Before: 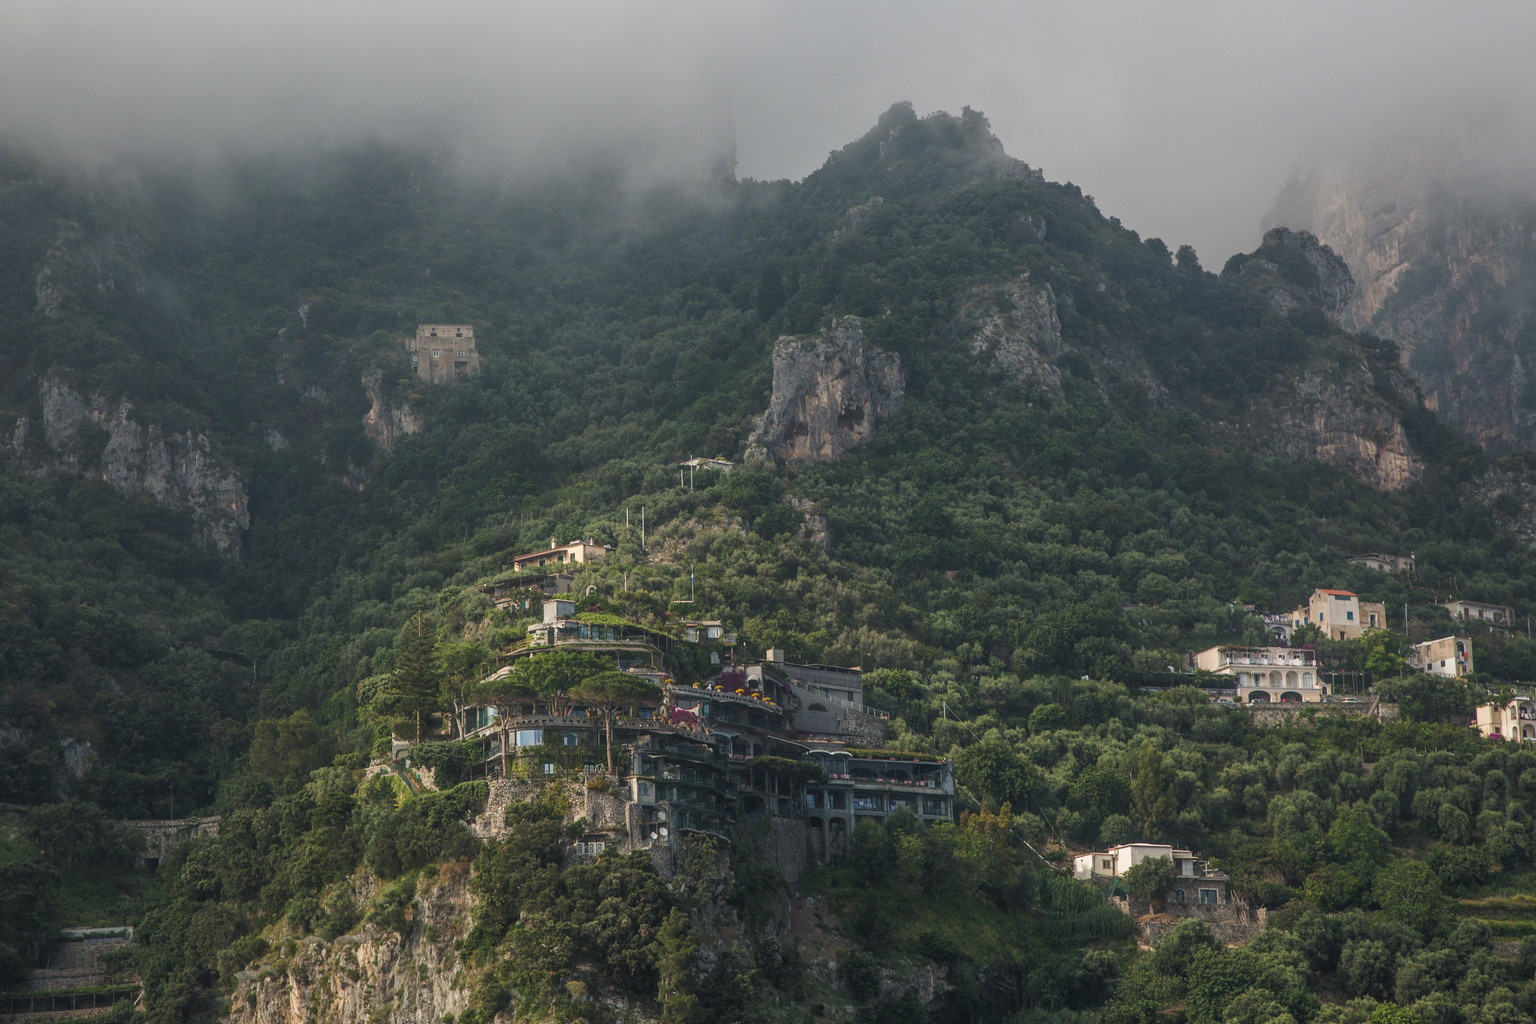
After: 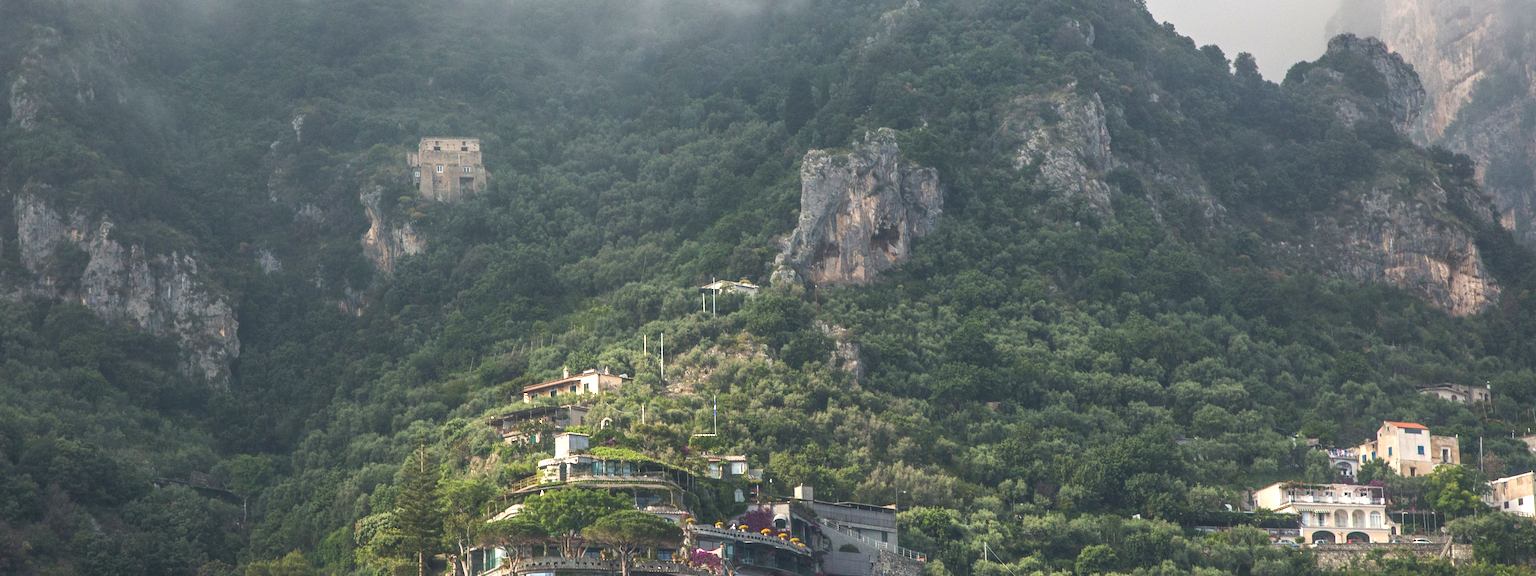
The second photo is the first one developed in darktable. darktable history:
white balance: emerald 1
exposure: black level correction 0.001, exposure 0.955 EV, compensate exposure bias true, compensate highlight preservation false
crop: left 1.744%, top 19.225%, right 5.069%, bottom 28.357%
